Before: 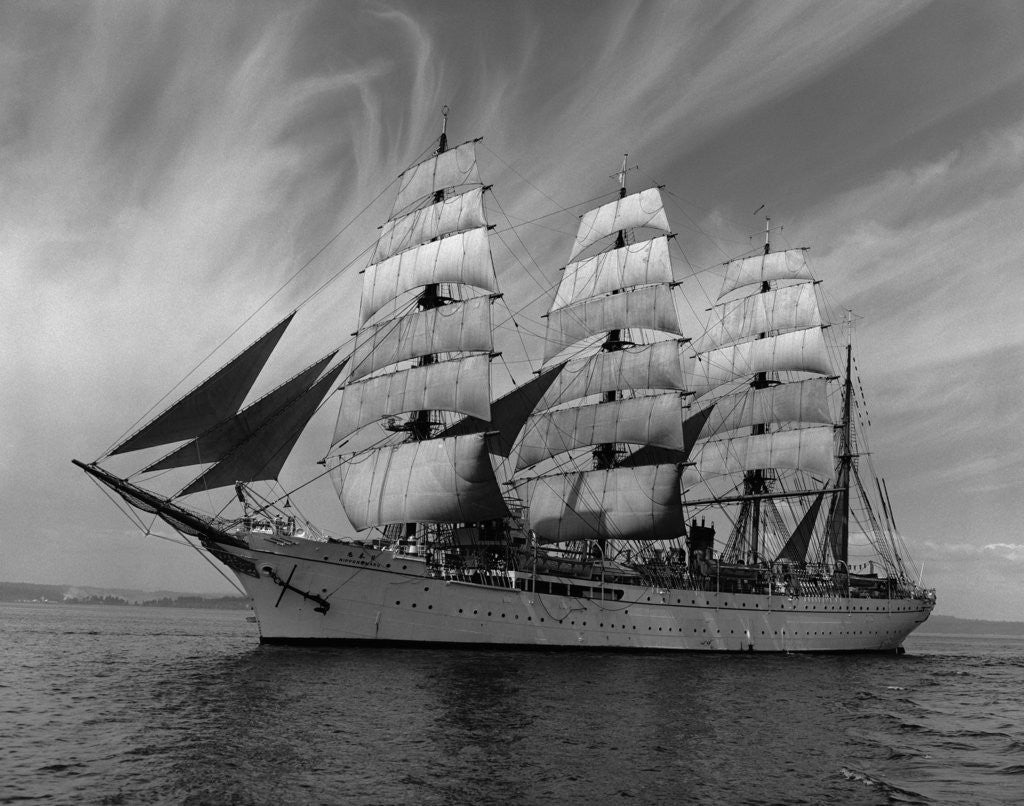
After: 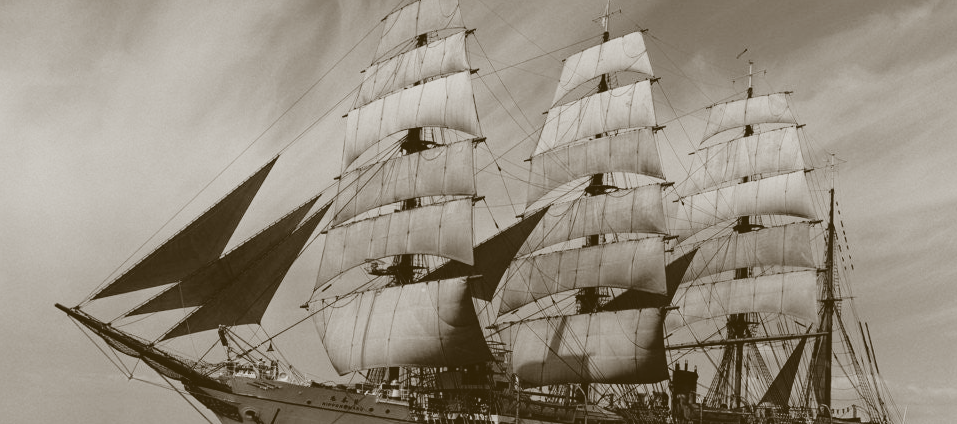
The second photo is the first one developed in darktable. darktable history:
color correction: highlights a* -0.555, highlights b* 0.17, shadows a* 4.7, shadows b* 20.57
exposure: black level correction -0.028, compensate highlight preservation false
filmic rgb: black relative exposure -5.02 EV, white relative exposure 3.98 EV, threshold 5.97 EV, hardness 2.9, contrast 1.298, highlights saturation mix -8.9%, enable highlight reconstruction true
crop: left 1.743%, top 19.414%, right 4.749%, bottom 27.941%
contrast brightness saturation: contrast -0.141, brightness 0.053, saturation -0.129
